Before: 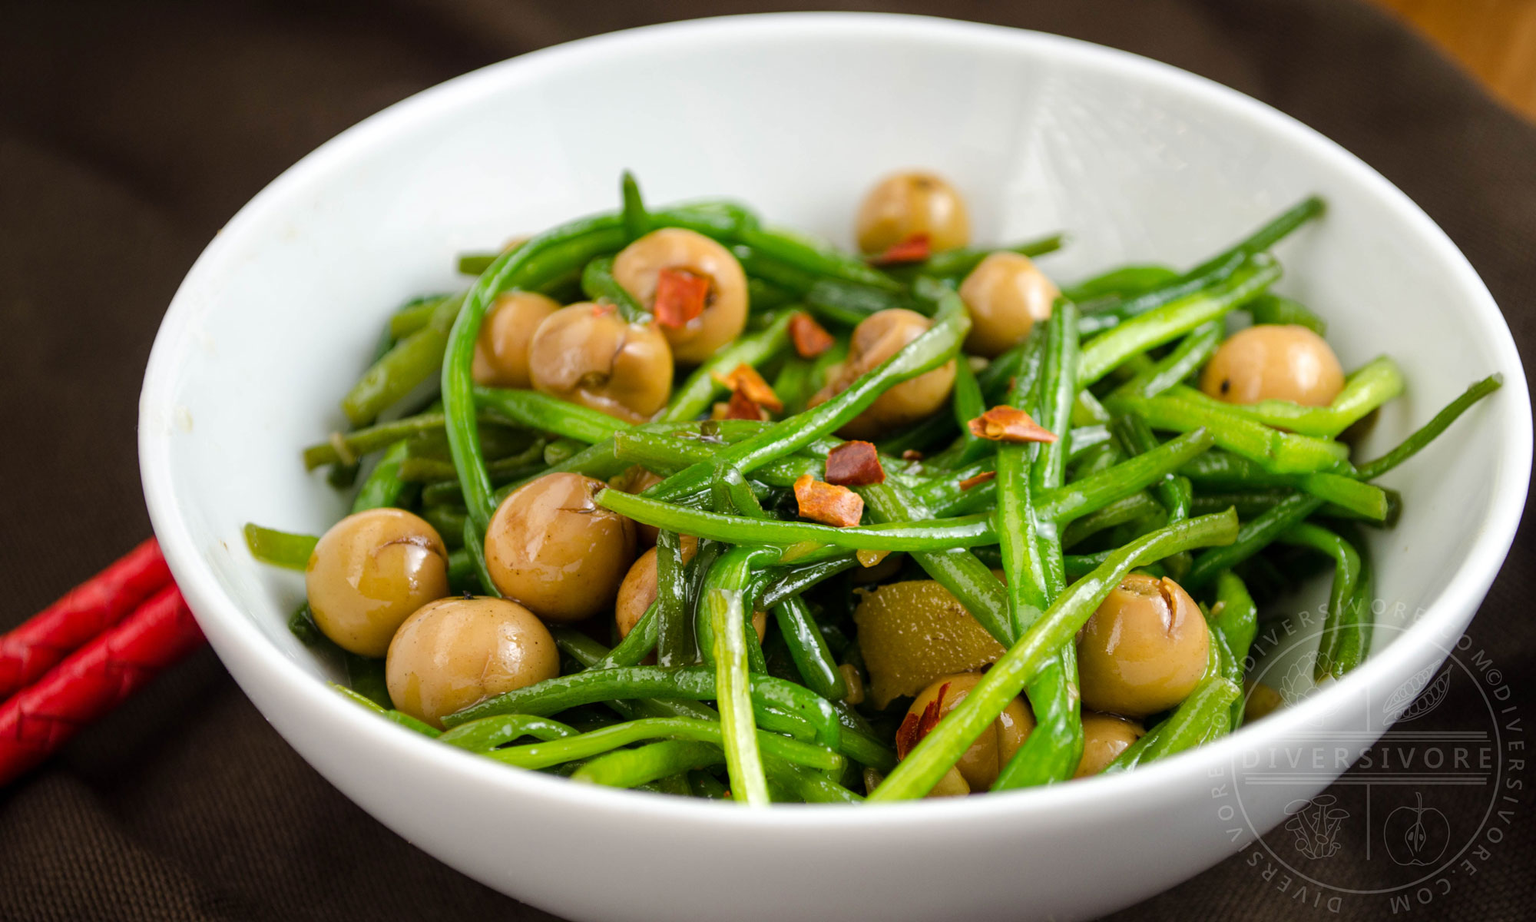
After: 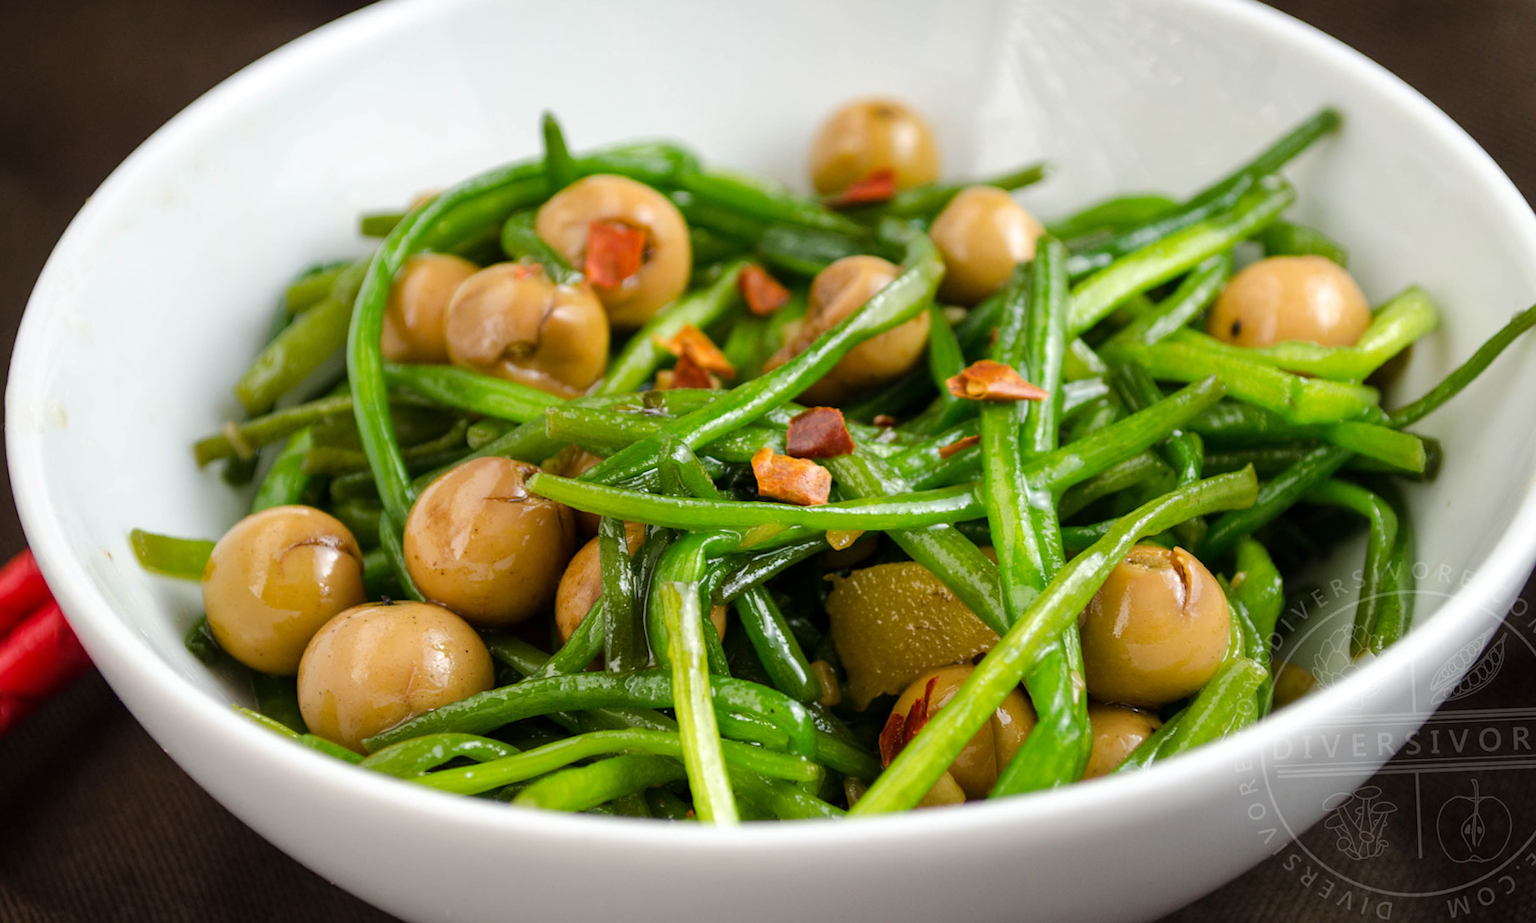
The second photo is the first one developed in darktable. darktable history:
crop and rotate: angle 2.37°, left 5.848%, top 5.699%
